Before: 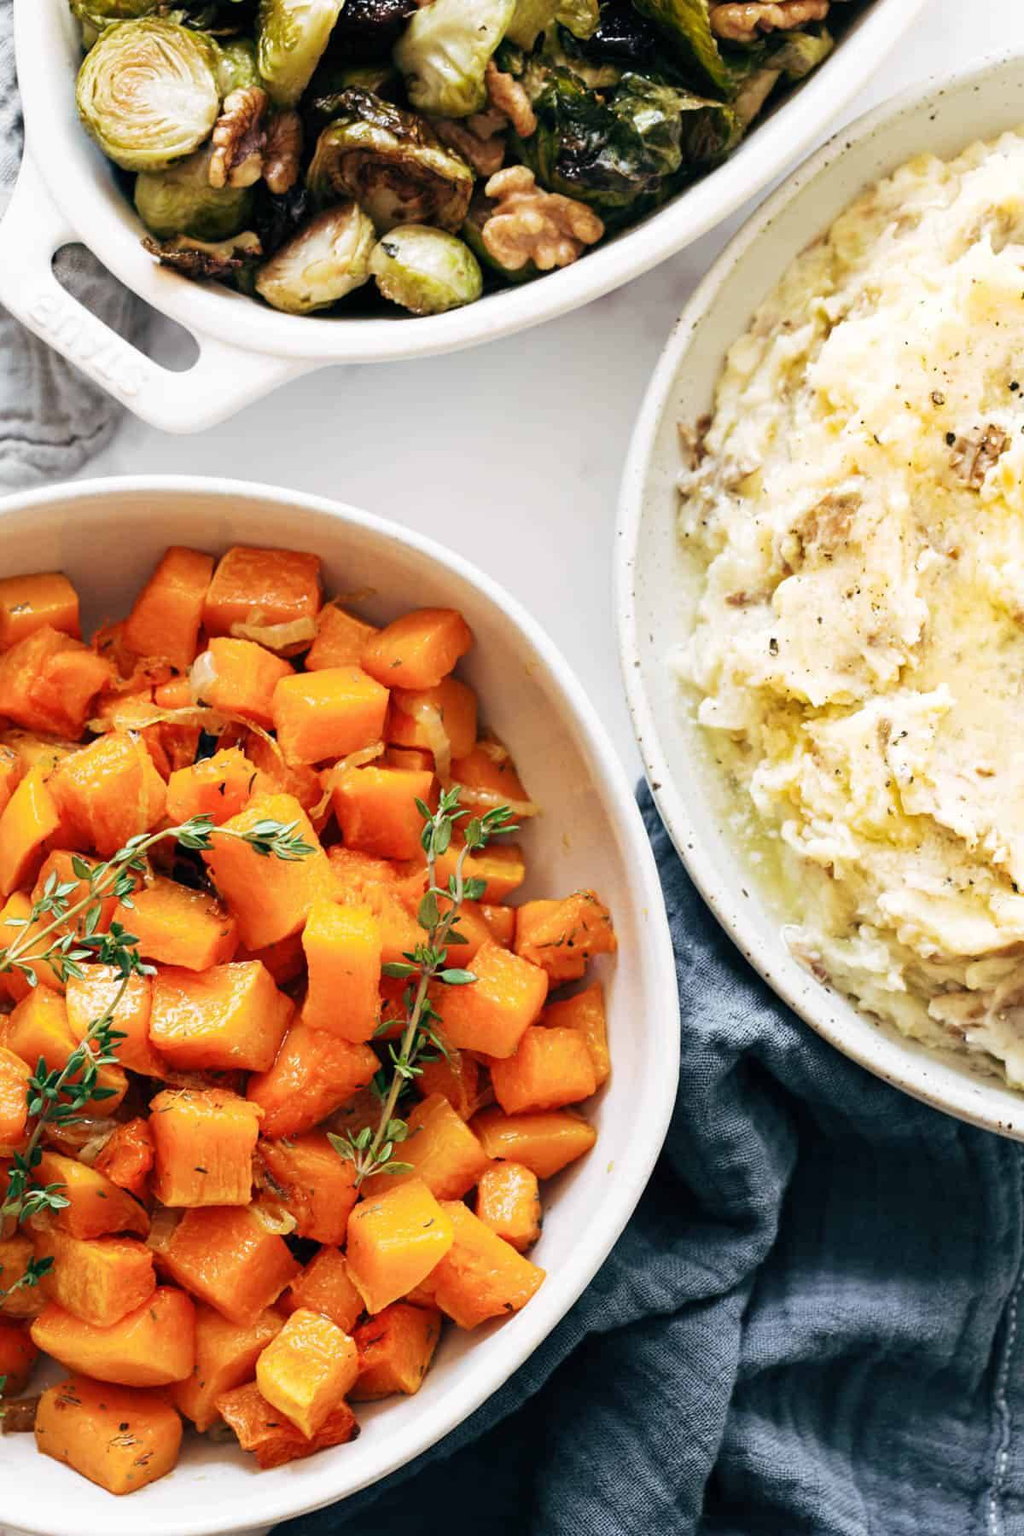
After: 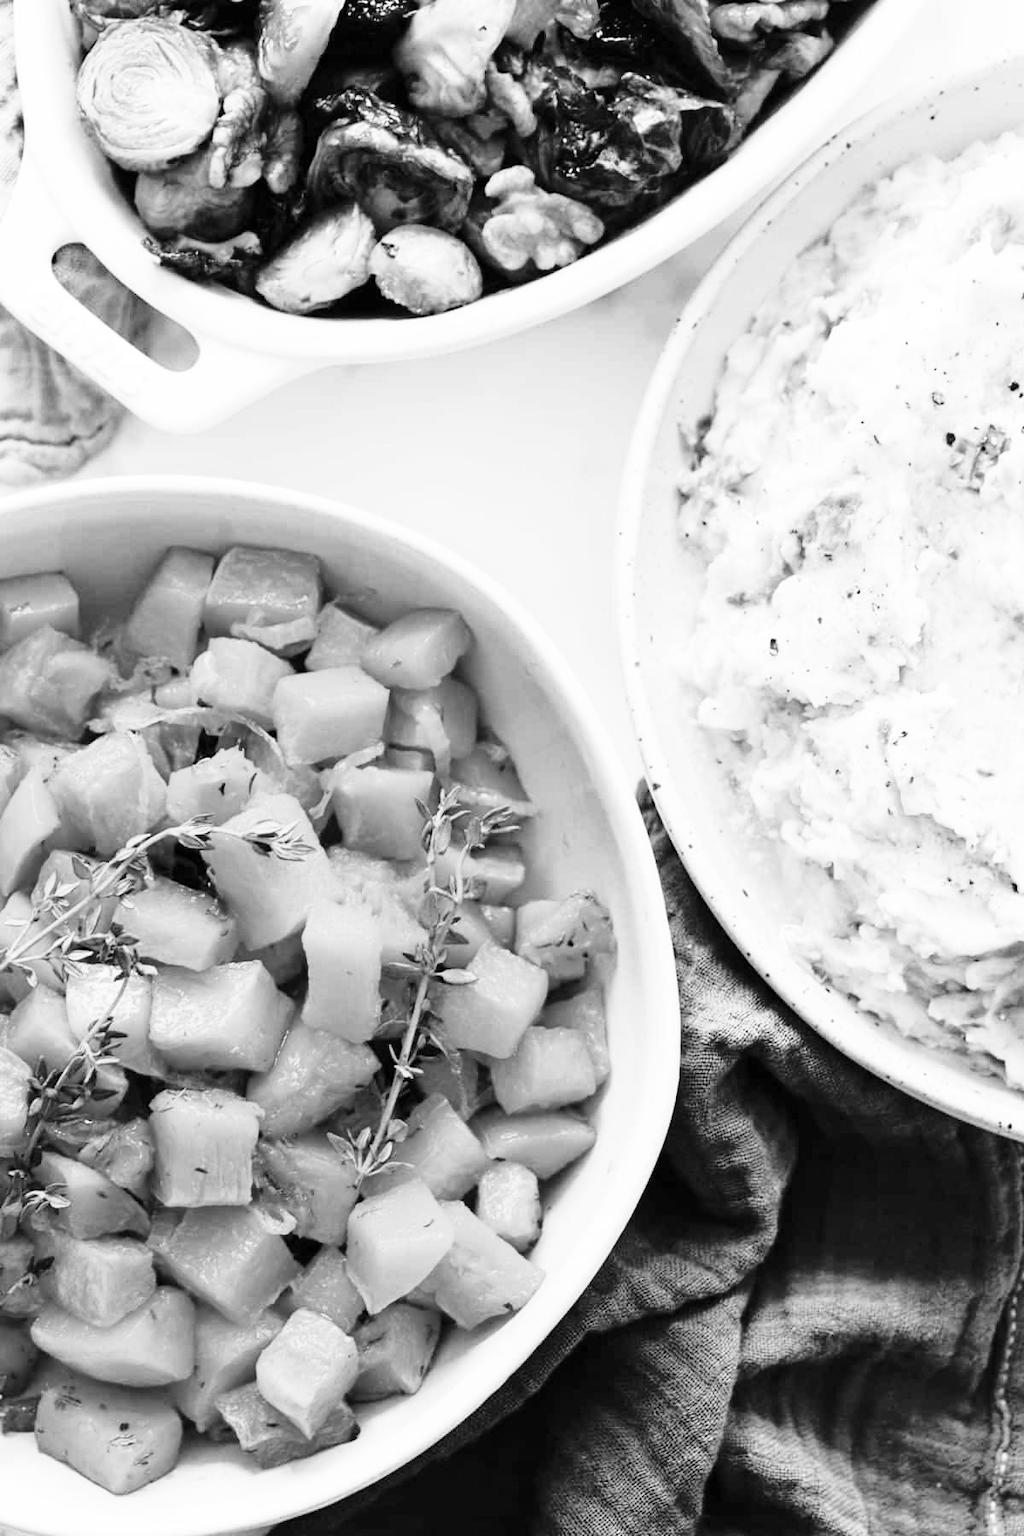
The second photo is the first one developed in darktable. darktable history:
base curve: curves: ch0 [(0, 0) (0.028, 0.03) (0.121, 0.232) (0.46, 0.748) (0.859, 0.968) (1, 1)], preserve colors none
monochrome: on, module defaults
